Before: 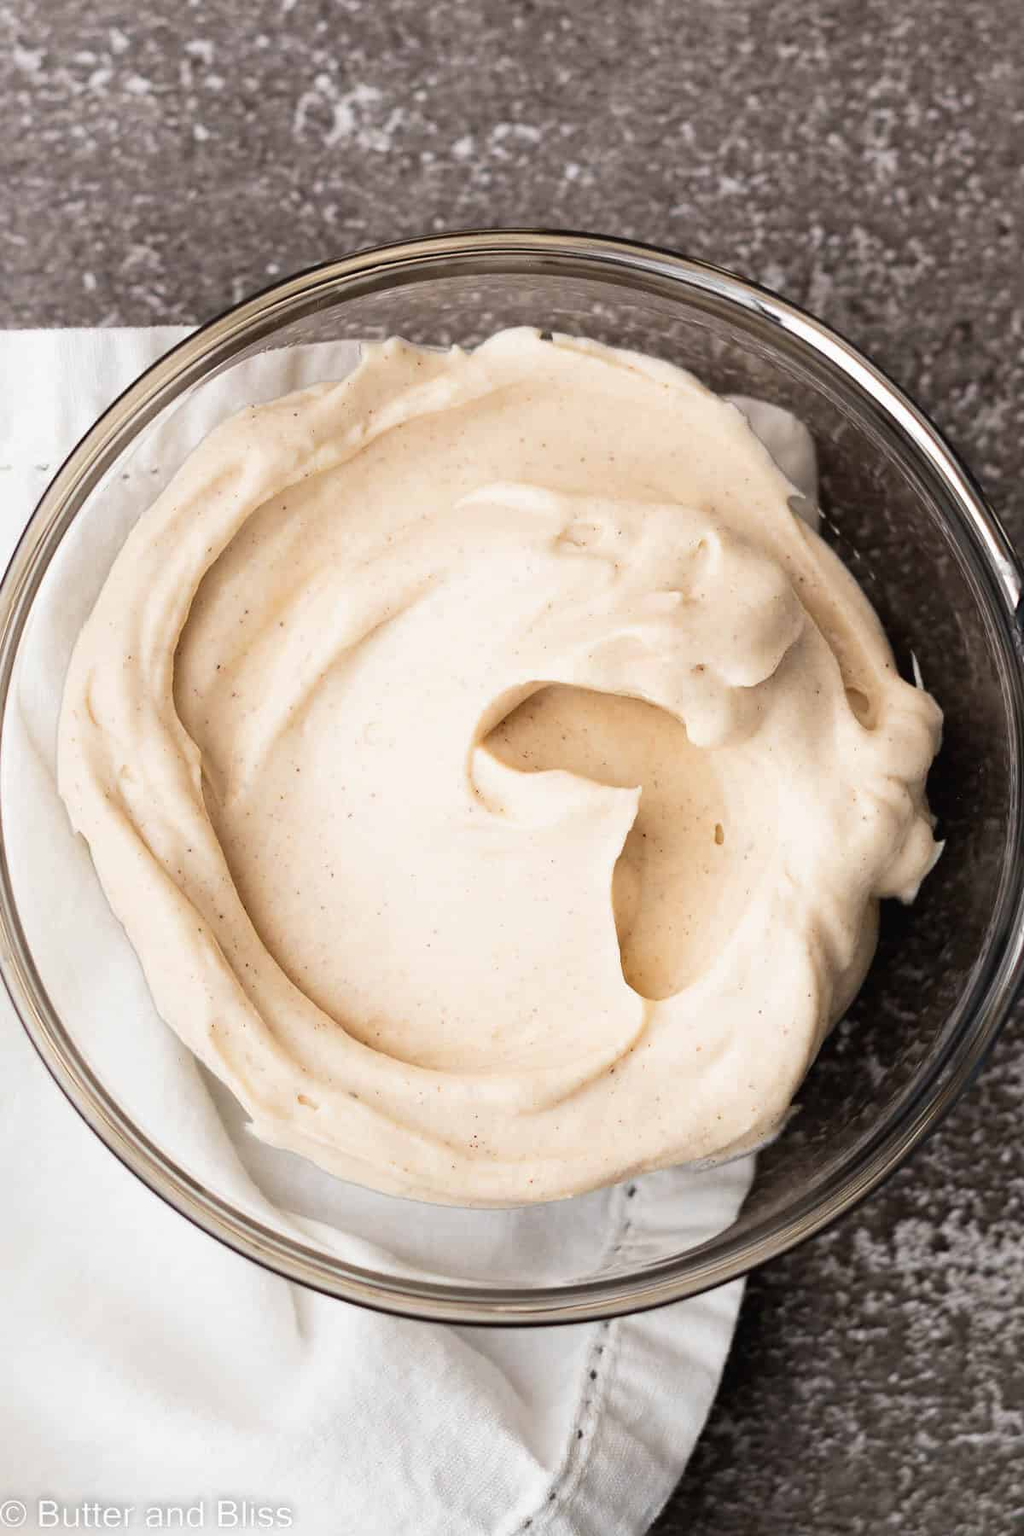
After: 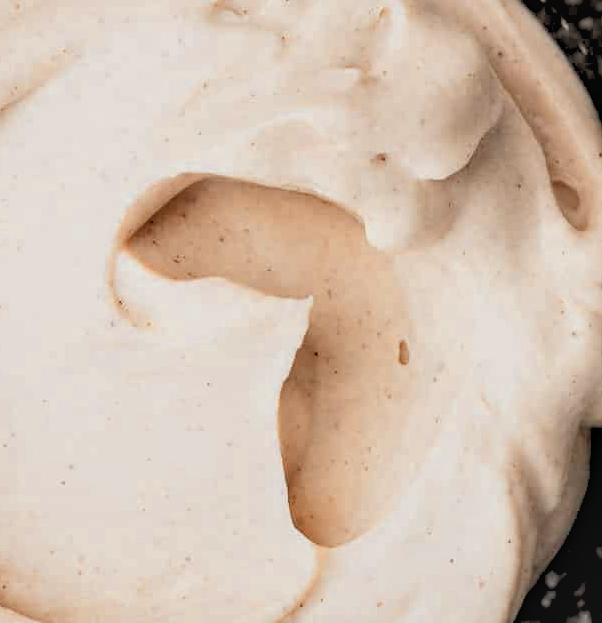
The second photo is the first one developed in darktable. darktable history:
local contrast: on, module defaults
shadows and highlights: shadows 35, highlights -35, soften with gaussian
crop: left 36.607%, top 34.735%, right 13.146%, bottom 30.611%
color zones: curves: ch0 [(0, 0.473) (0.001, 0.473) (0.226, 0.548) (0.4, 0.589) (0.525, 0.54) (0.728, 0.403) (0.999, 0.473) (1, 0.473)]; ch1 [(0, 0.619) (0.001, 0.619) (0.234, 0.388) (0.4, 0.372) (0.528, 0.422) (0.732, 0.53) (0.999, 0.619) (1, 0.619)]; ch2 [(0, 0.547) (0.001, 0.547) (0.226, 0.45) (0.4, 0.525) (0.525, 0.585) (0.8, 0.511) (0.999, 0.547) (1, 0.547)]
rgb levels: preserve colors sum RGB, levels [[0.038, 0.433, 0.934], [0, 0.5, 1], [0, 0.5, 1]]
